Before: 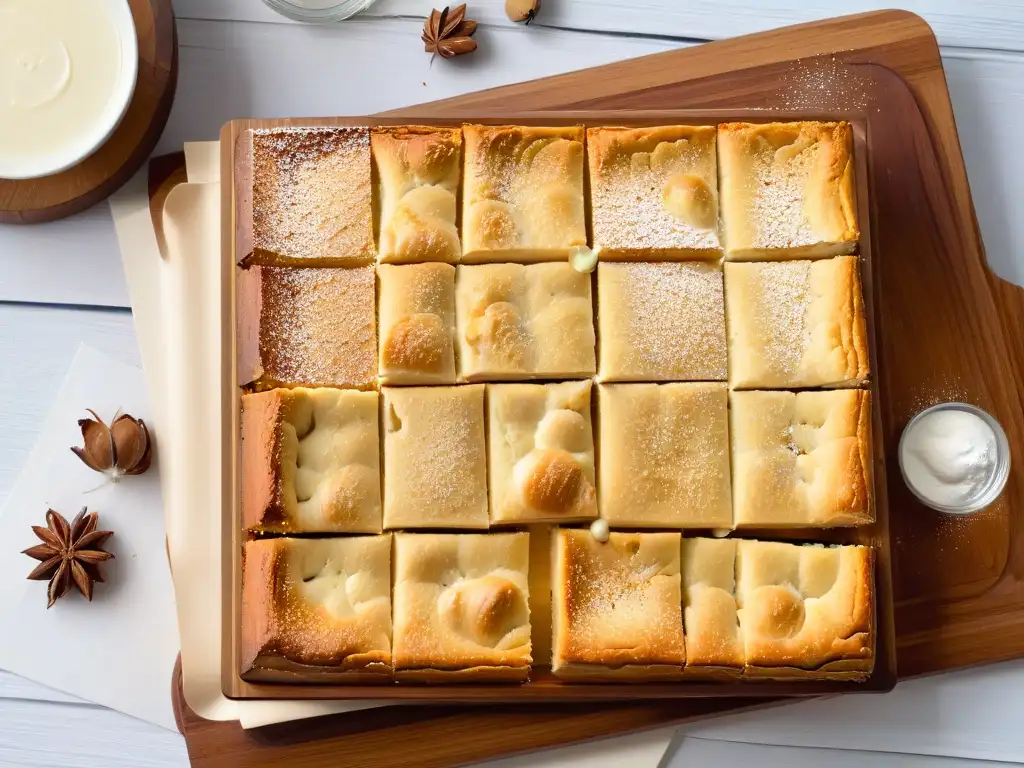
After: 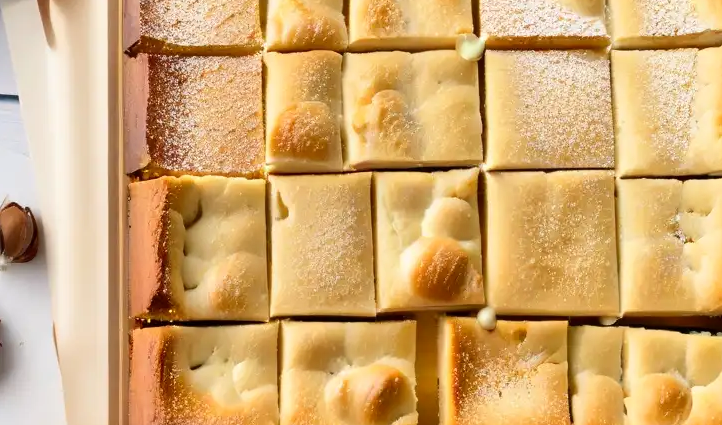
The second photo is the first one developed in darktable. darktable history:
crop: left 11.123%, top 27.61%, right 18.3%, bottom 17.034%
contrast brightness saturation: contrast 0.08, saturation 0.02
